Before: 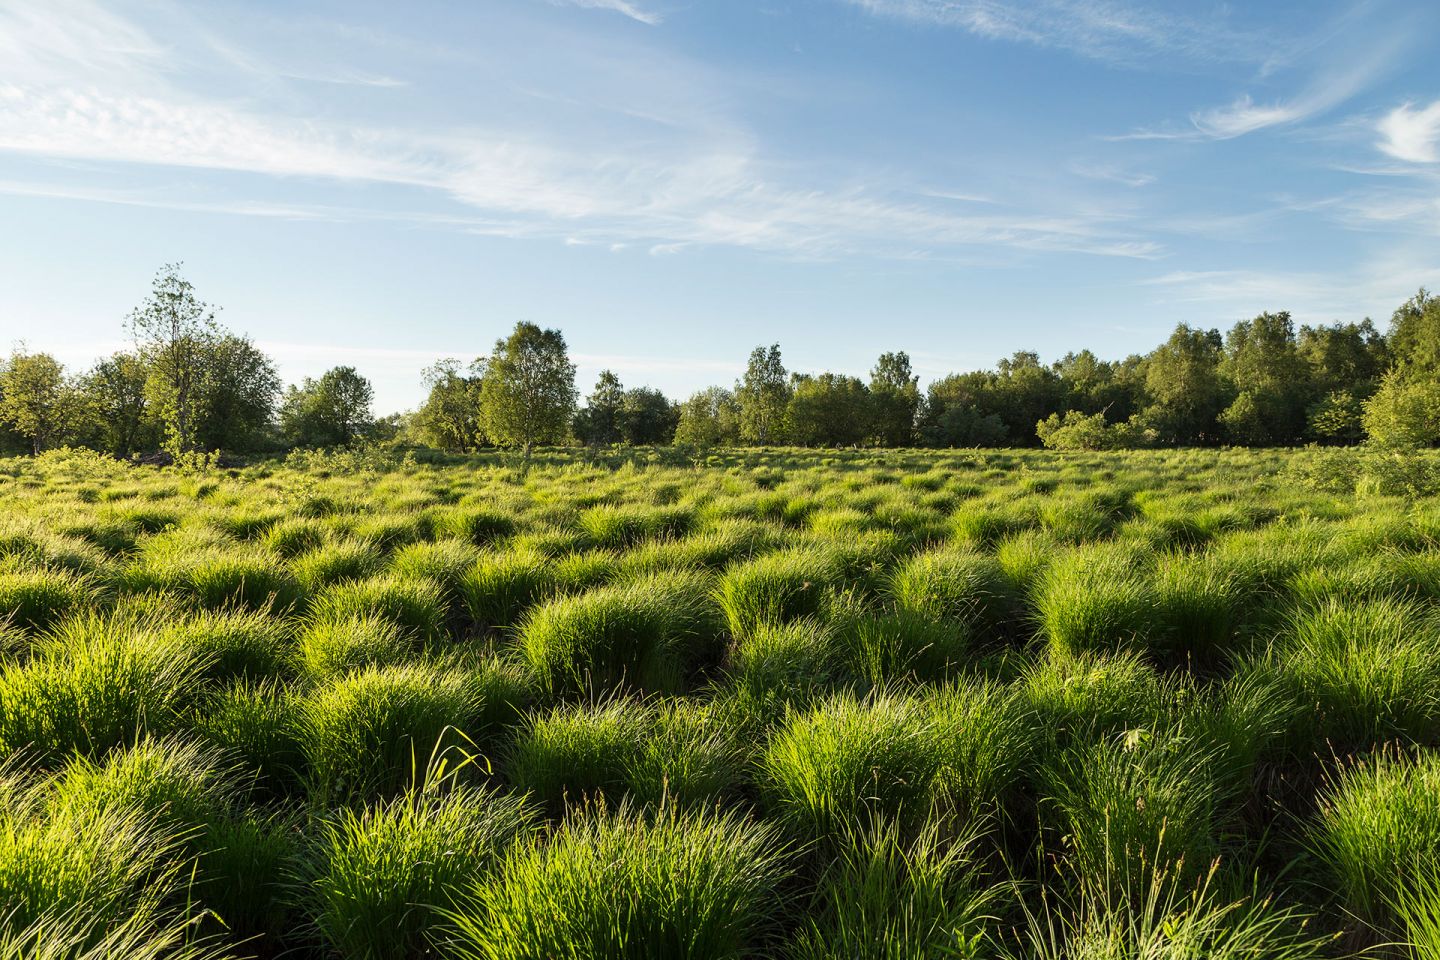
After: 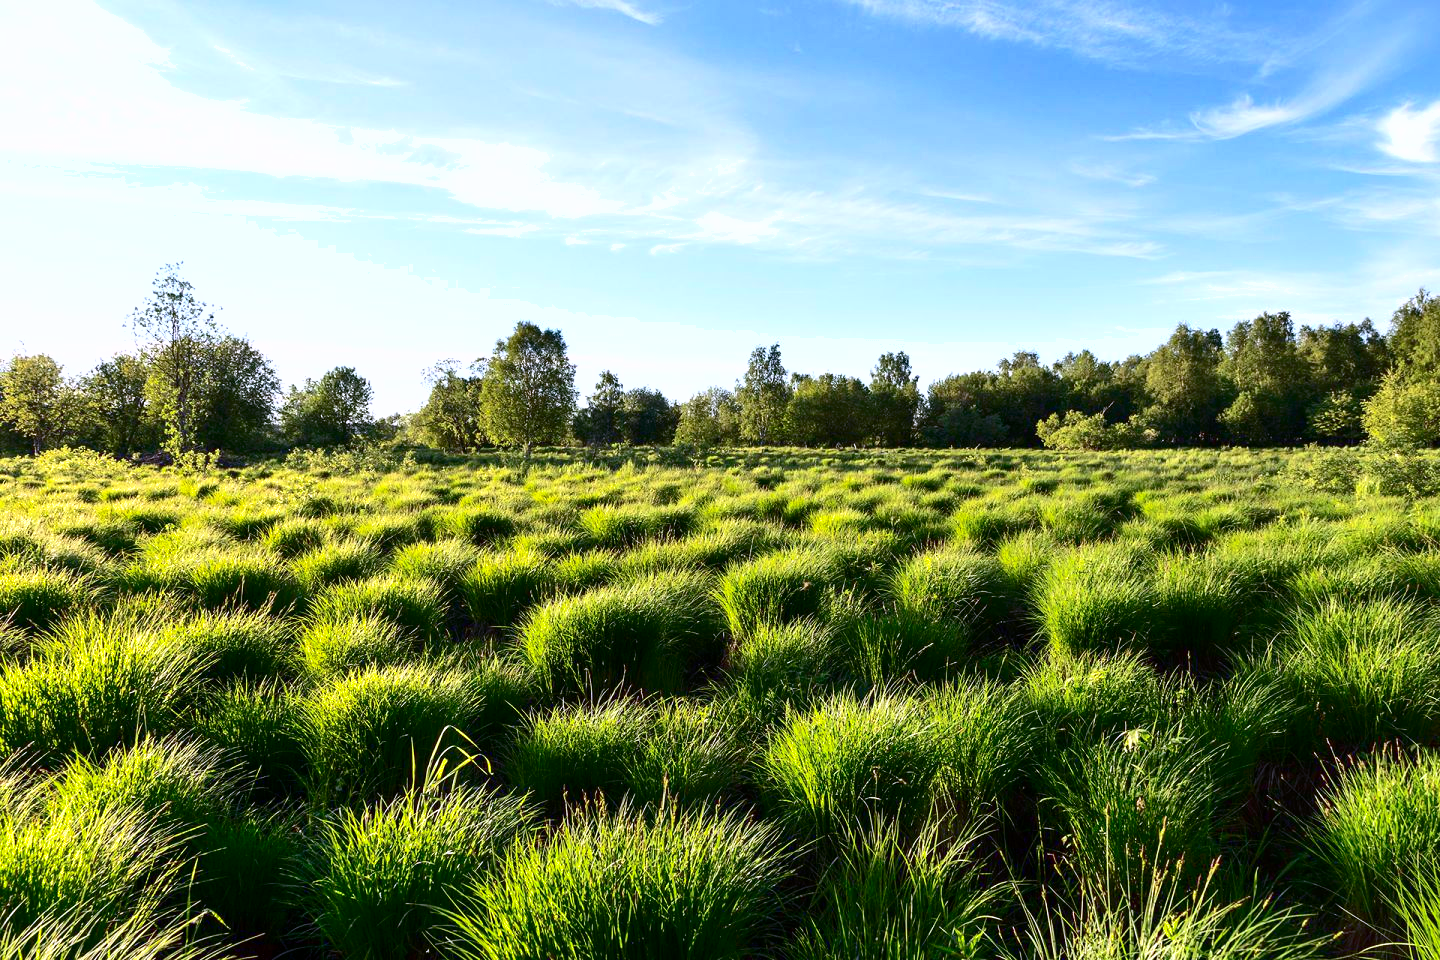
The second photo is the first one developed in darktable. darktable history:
exposure: exposure 0.454 EV, compensate highlight preservation false
contrast brightness saturation: contrast 0.321, brightness -0.073, saturation 0.175
color calibration: illuminant custom, x 0.367, y 0.392, temperature 4439.03 K
shadows and highlights: highlights color adjustment 32.7%
